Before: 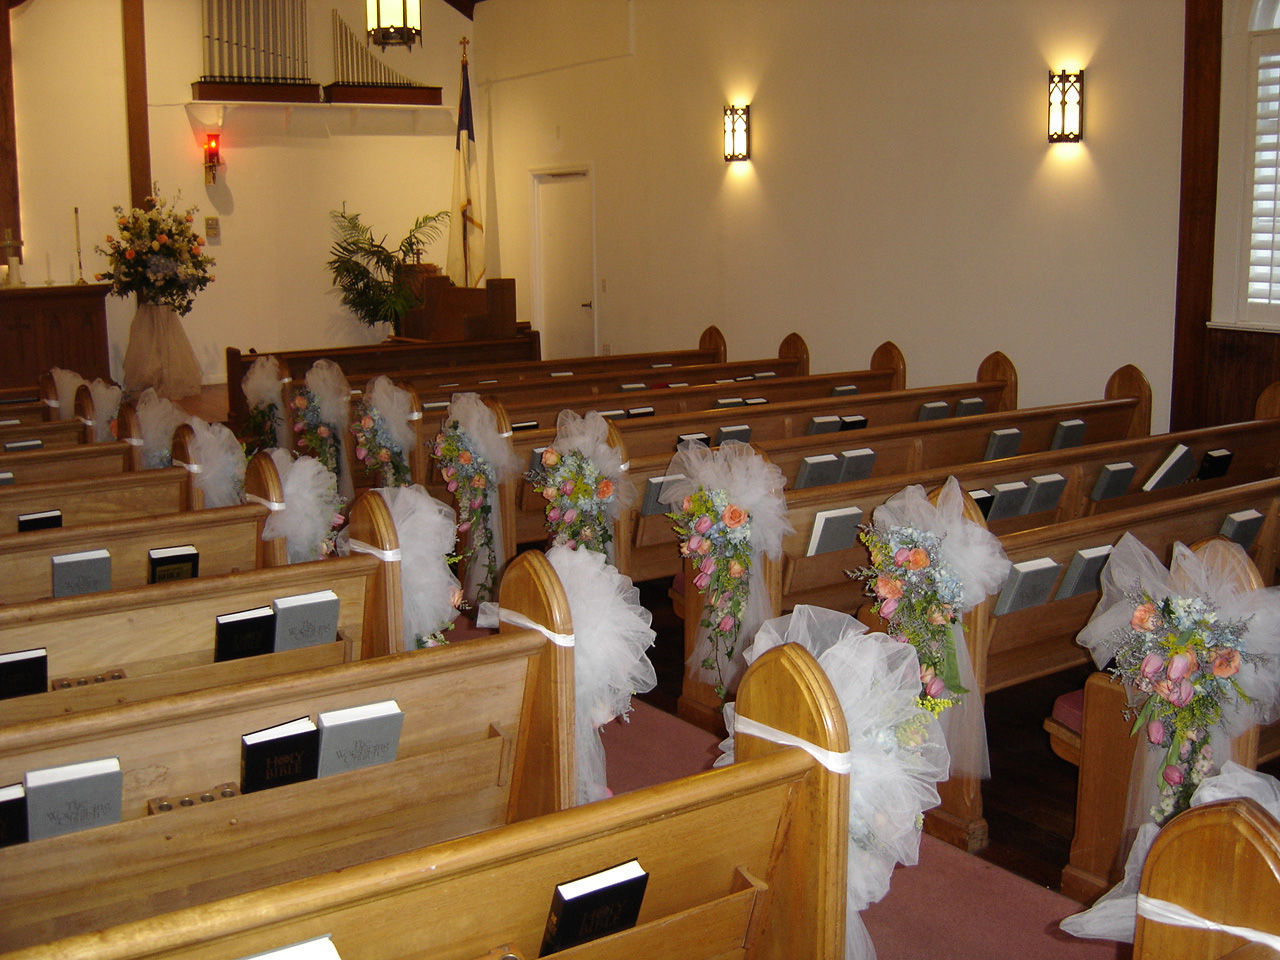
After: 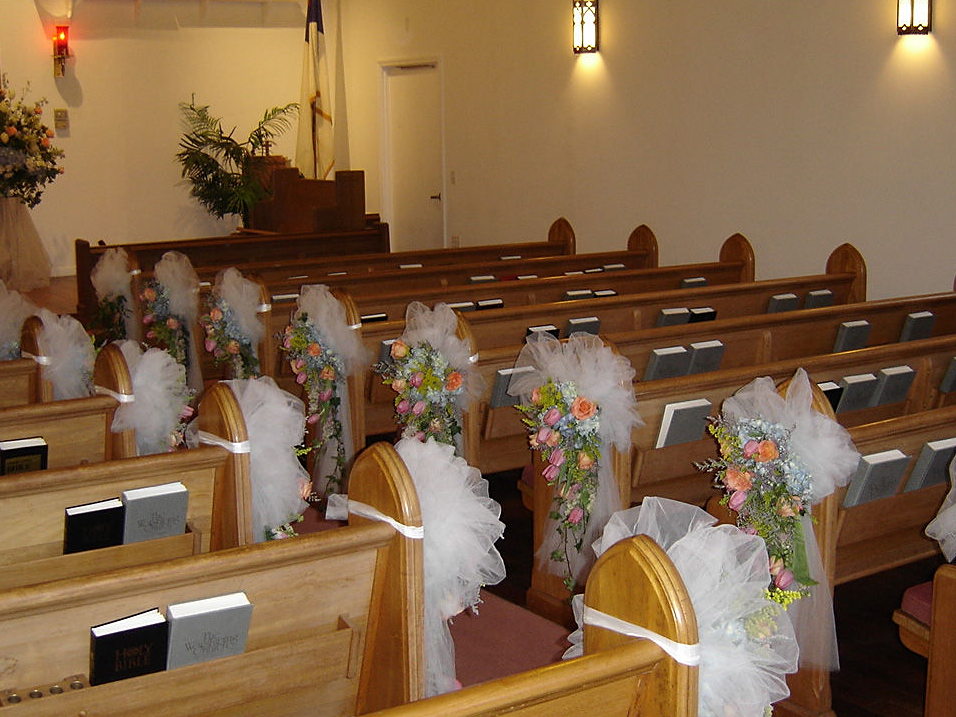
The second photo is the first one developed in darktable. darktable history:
sharpen: radius 1.559, amount 0.373, threshold 1.271
crop and rotate: left 11.831%, top 11.346%, right 13.429%, bottom 13.899%
